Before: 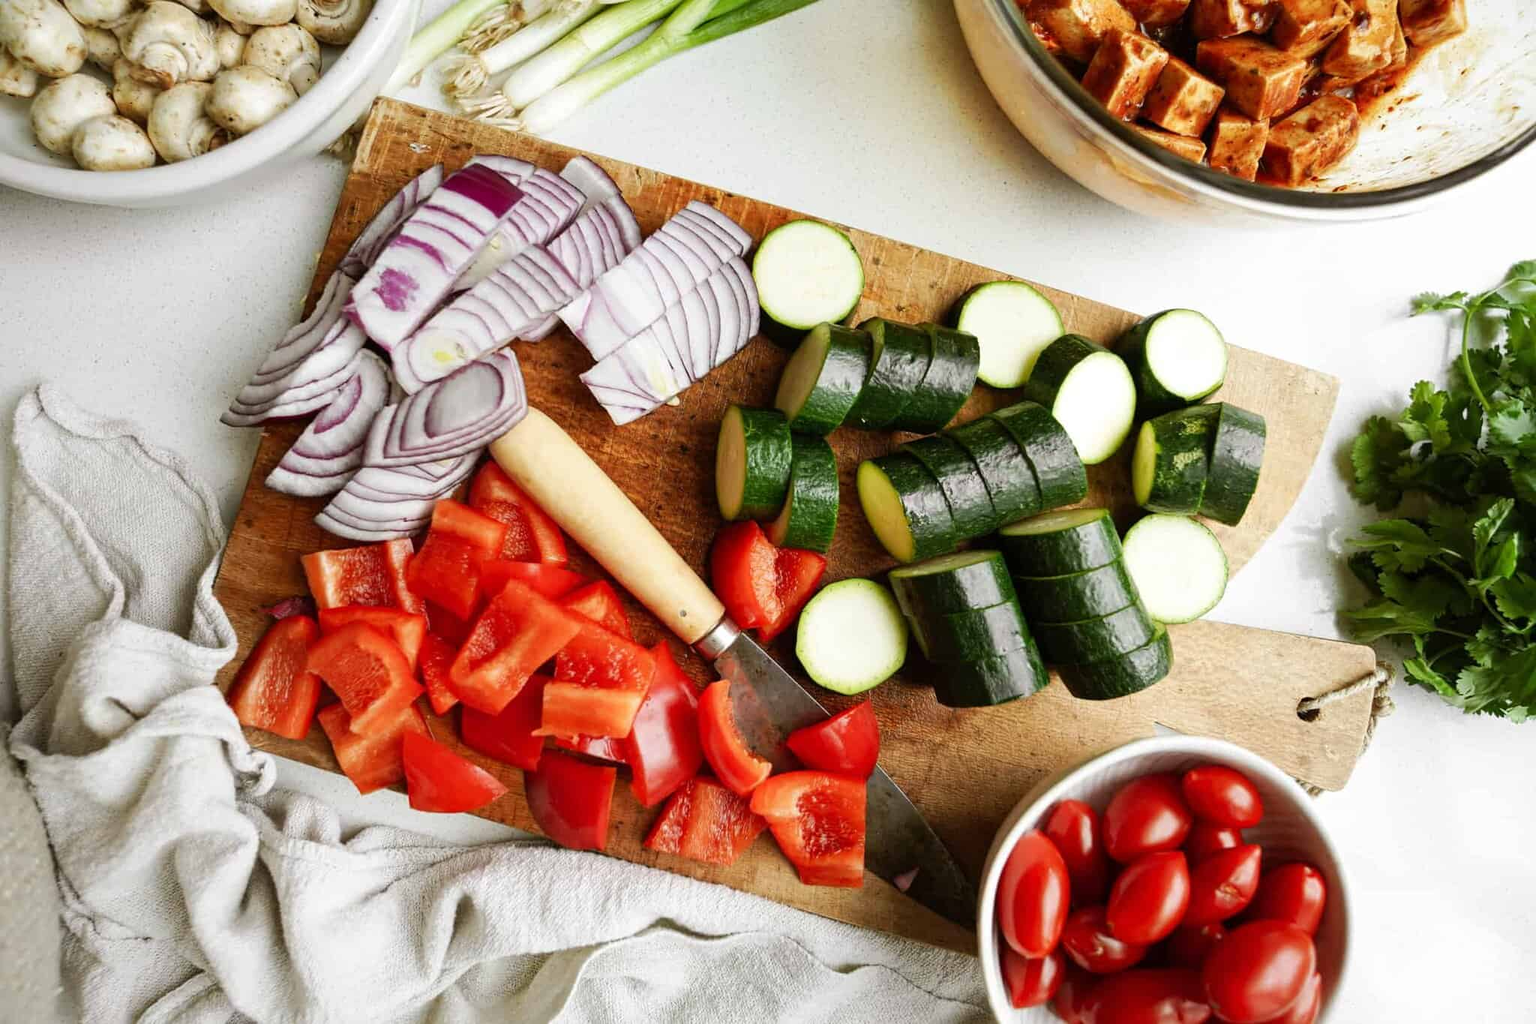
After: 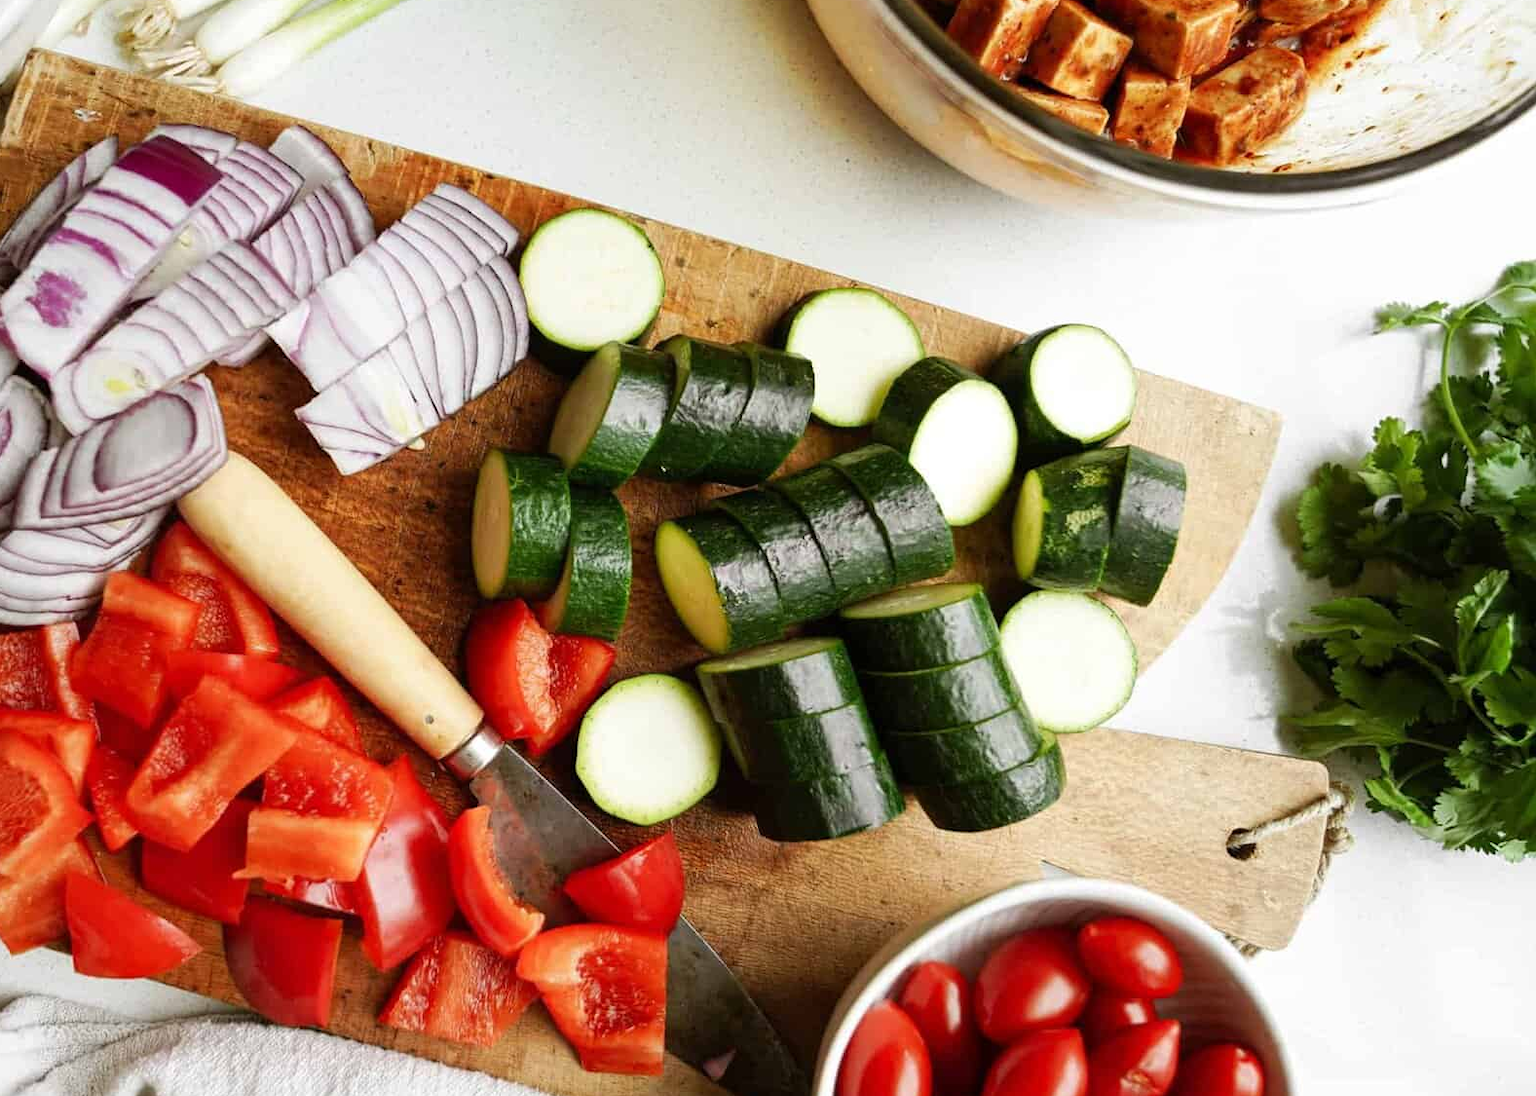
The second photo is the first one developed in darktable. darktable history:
color zones: mix -137.4%
crop: left 22.982%, top 5.829%, bottom 11.639%
